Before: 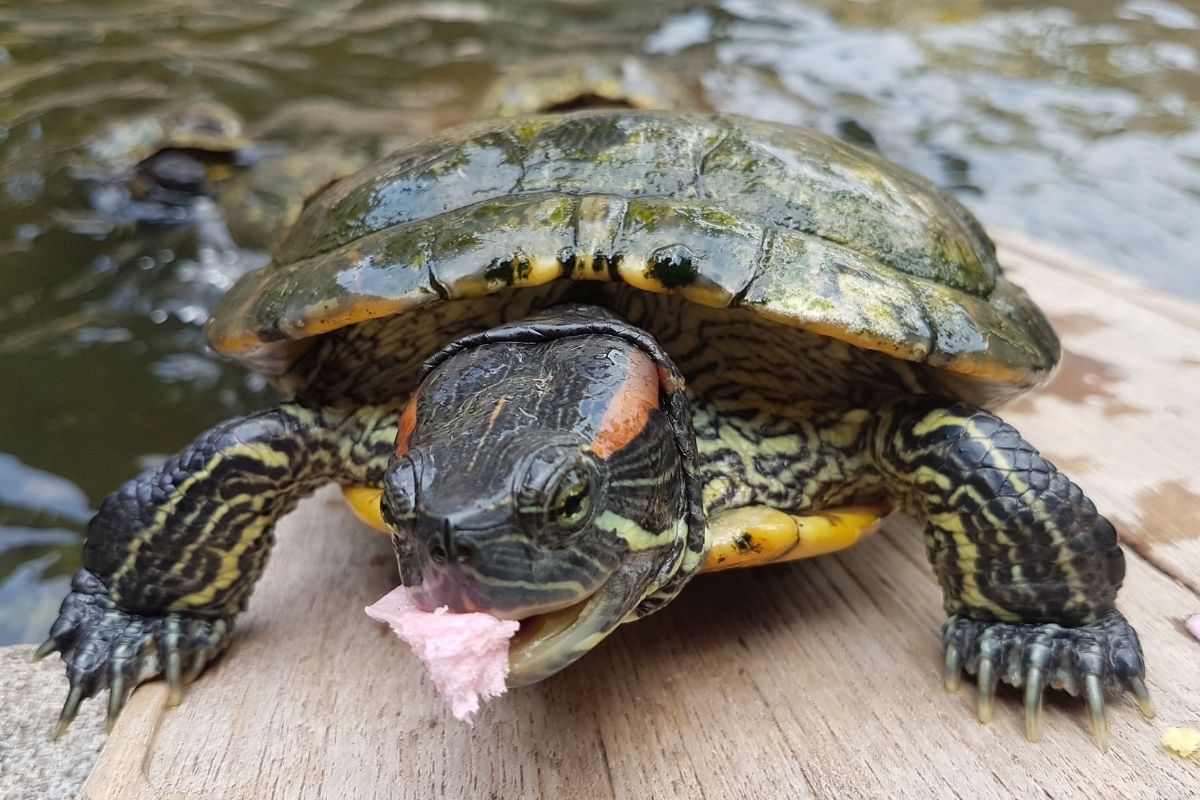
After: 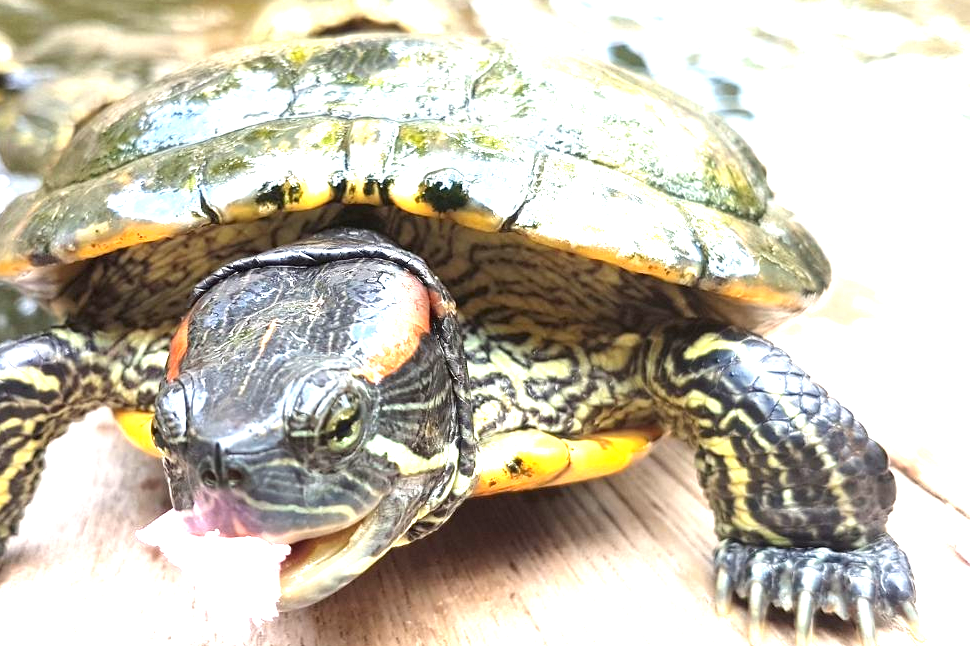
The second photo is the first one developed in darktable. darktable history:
crop: left 19.159%, top 9.58%, bottom 9.58%
exposure: black level correction 0, exposure 1.9 EV, compensate highlight preservation false
